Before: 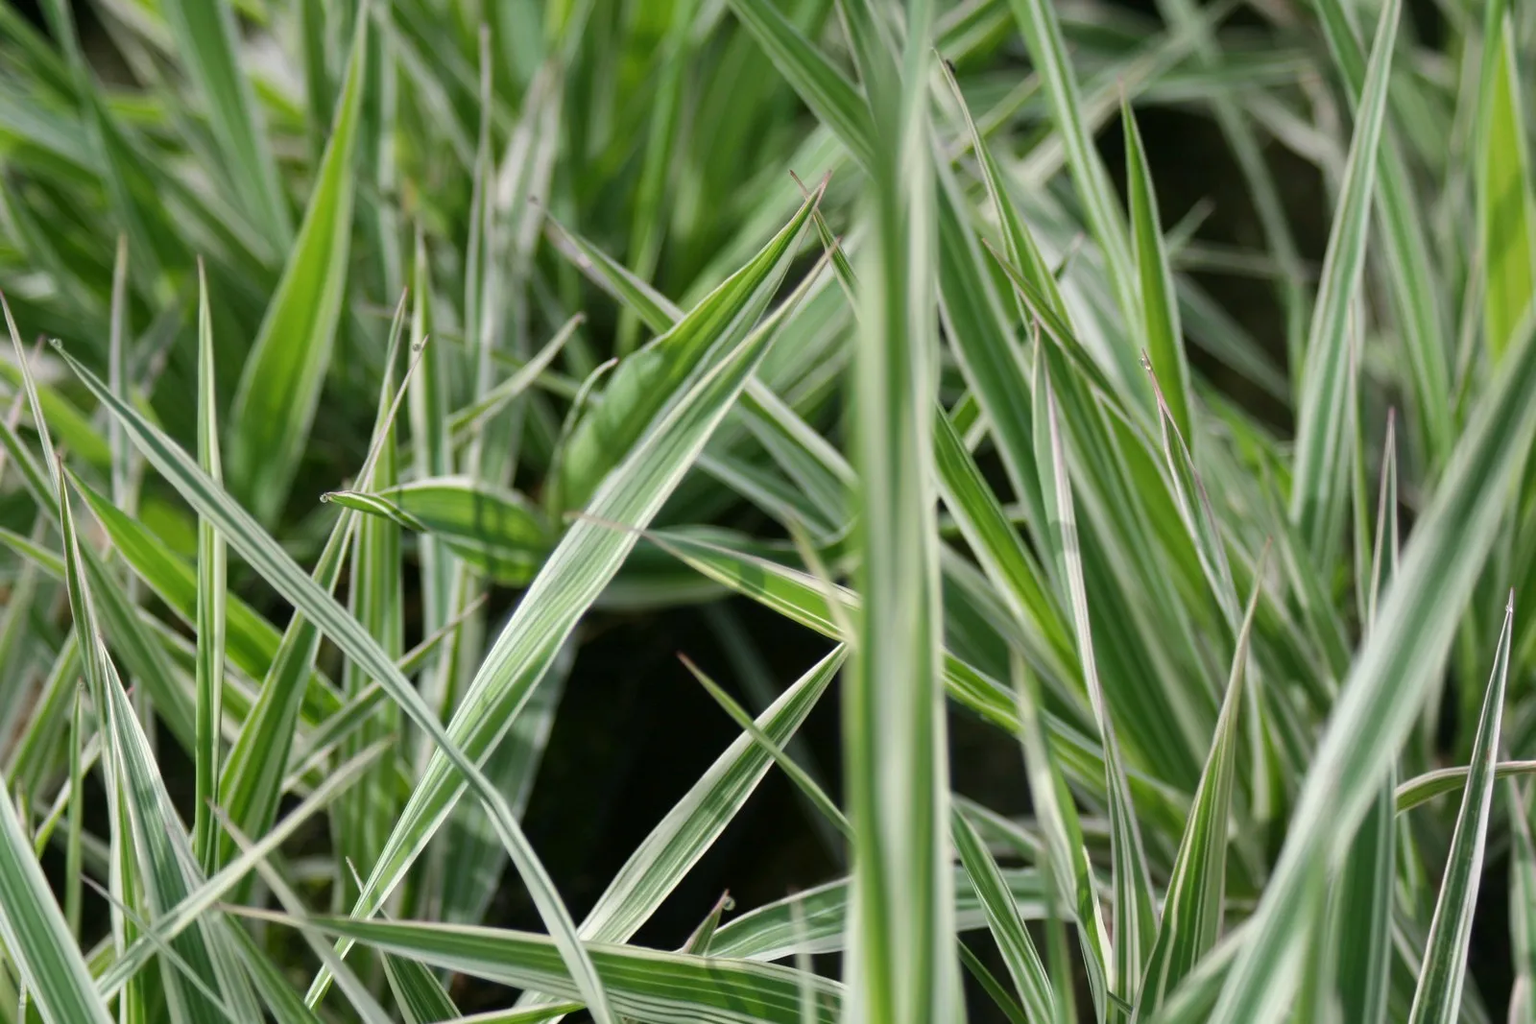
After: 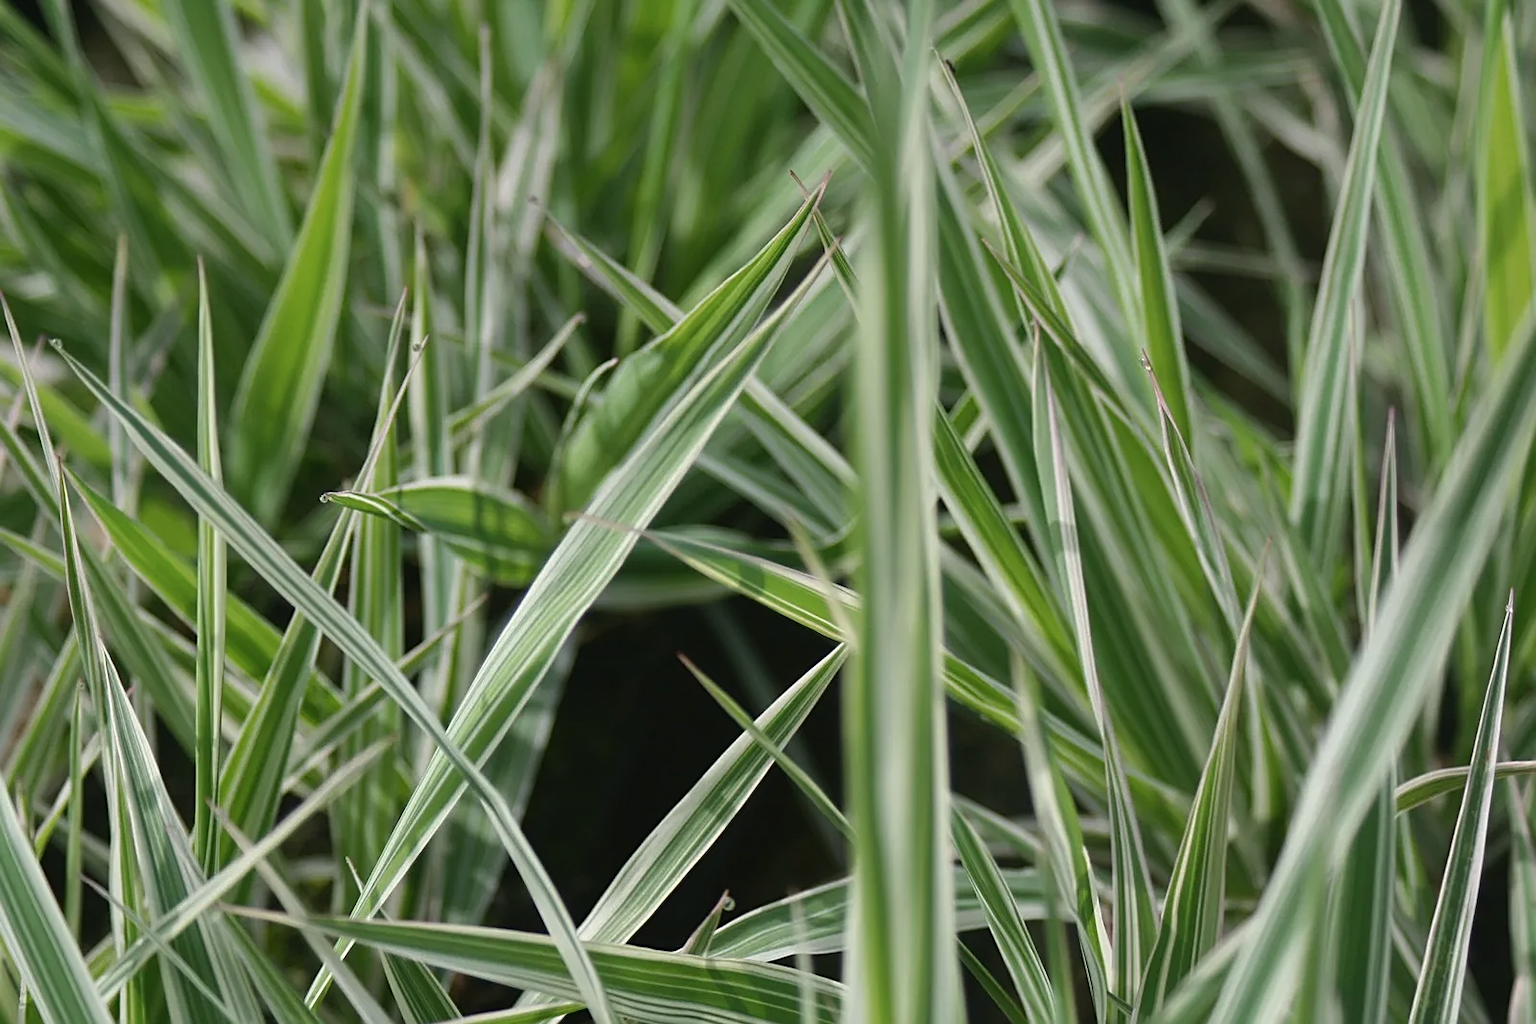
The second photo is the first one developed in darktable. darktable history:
sharpen: on, module defaults
contrast brightness saturation: contrast -0.08, brightness -0.04, saturation -0.11
